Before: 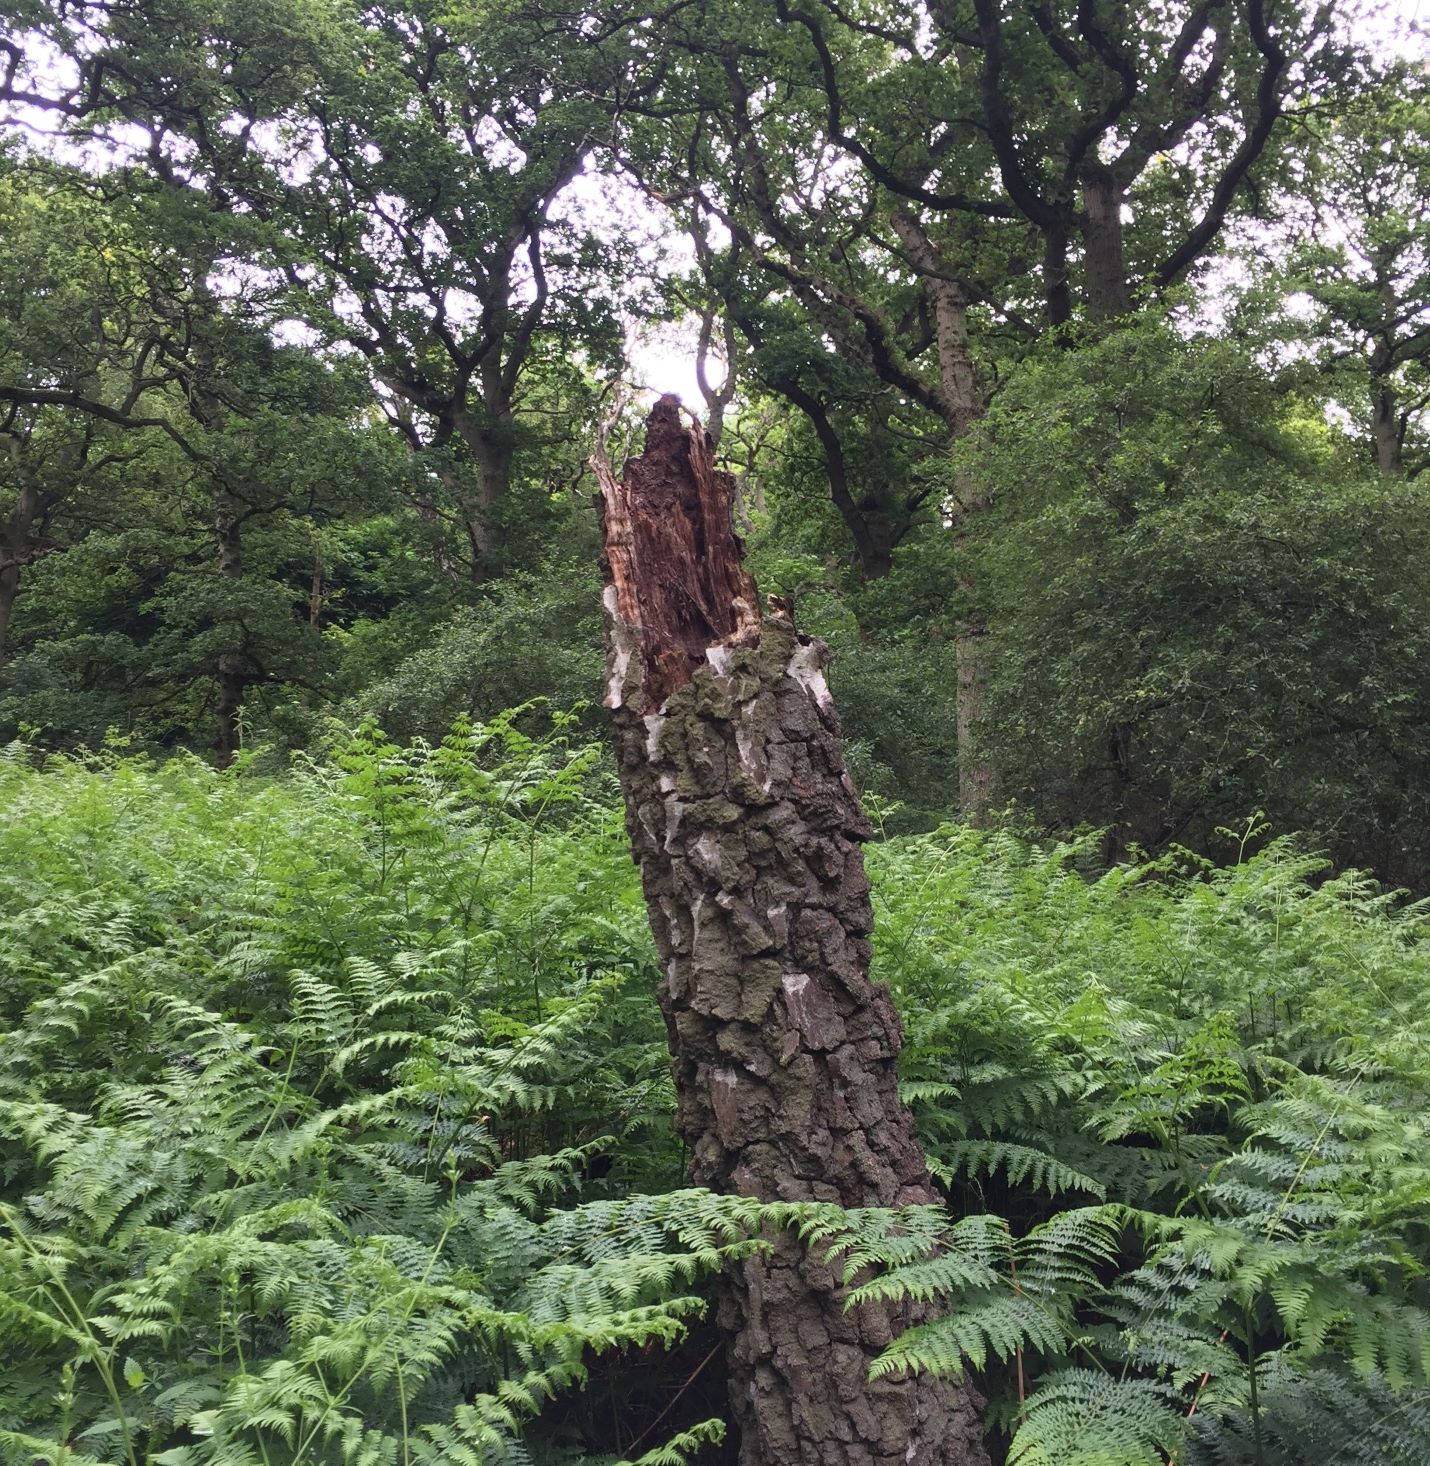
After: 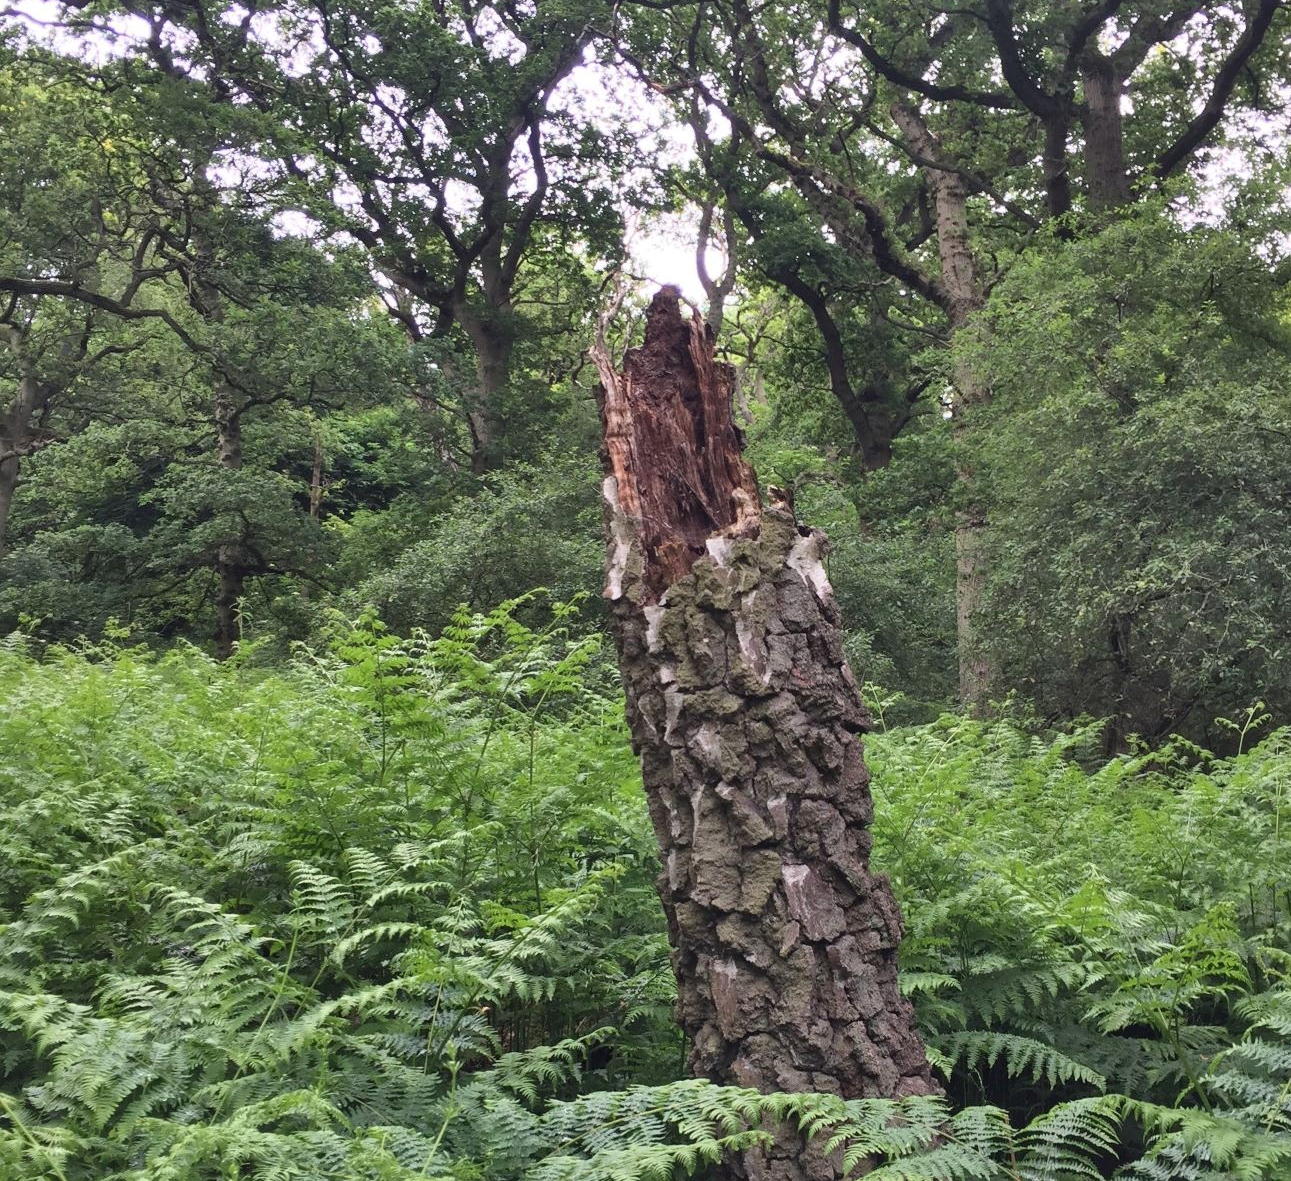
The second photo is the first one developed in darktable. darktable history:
shadows and highlights: shadows 75, highlights -60.85, soften with gaussian
crop: top 7.49%, right 9.717%, bottom 11.943%
